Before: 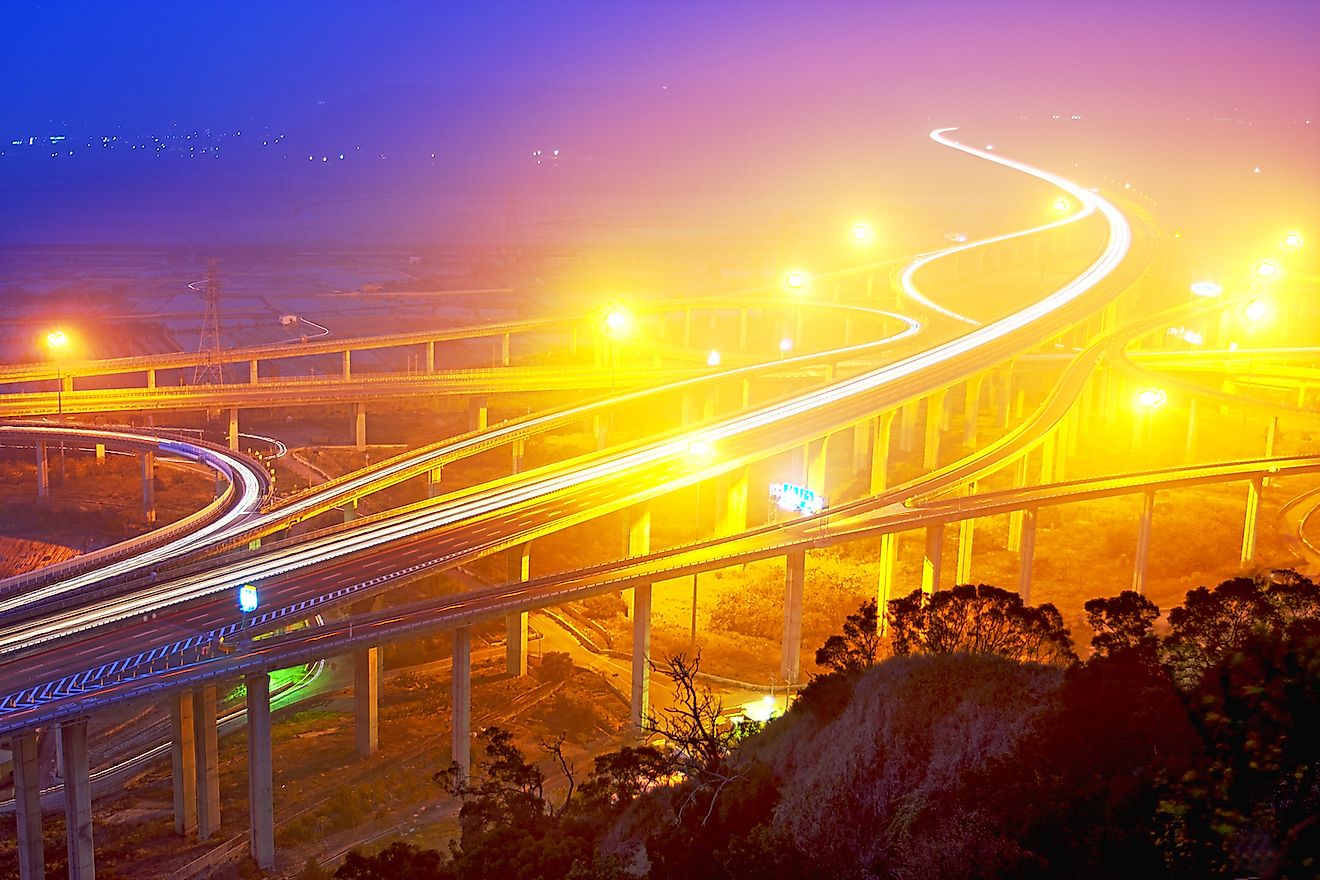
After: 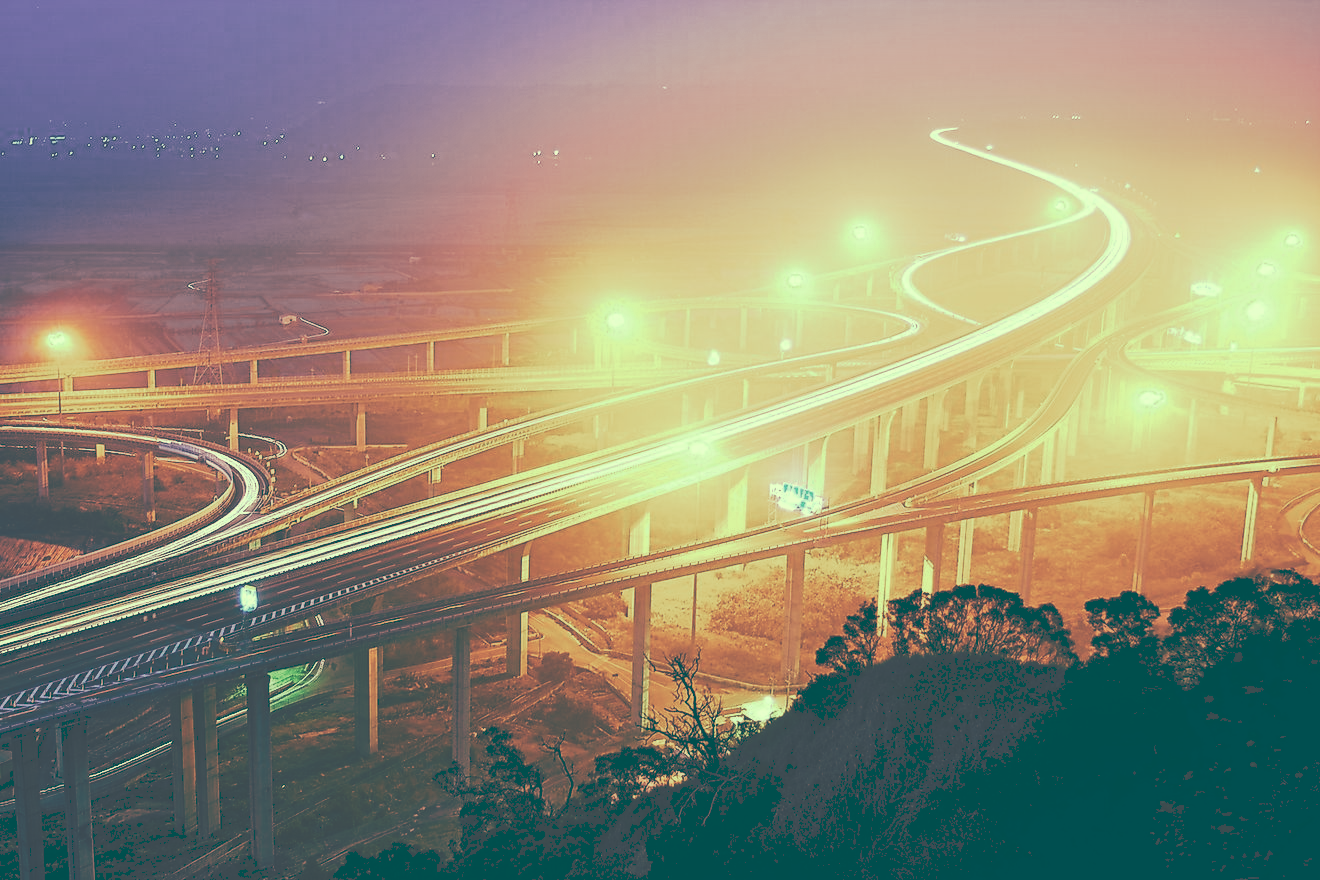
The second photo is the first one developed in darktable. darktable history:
tone curve: curves: ch0 [(0, 0) (0.003, 0.284) (0.011, 0.284) (0.025, 0.288) (0.044, 0.29) (0.069, 0.292) (0.1, 0.296) (0.136, 0.298) (0.177, 0.305) (0.224, 0.312) (0.277, 0.327) (0.335, 0.362) (0.399, 0.407) (0.468, 0.464) (0.543, 0.537) (0.623, 0.62) (0.709, 0.71) (0.801, 0.79) (0.898, 0.862) (1, 1)], preserve colors none
color look up table: target L [95.61, 91.14, 79.4, 73.12, 73.57, 65.23, 53.37, 46.97, 48.45, 45.34, 39.14, 23.46, 202.07, 78.76, 77.61, 72.51, 63.5, 61.74, 60.22, 52.81, 53.53, 46.1, 41.91, 33.79, 32.15, 20.92, 94.18, 91.01, 65.67, 87.7, 74.11, 66.46, 56.28, 47.08, 65.42, 38.37, 37.17, 38.24, 15.82, 13.63, 14.12, 14.35, 87.27, 64.3, 67.6, 51.9, 36.85, 25.08, 21.39], target a [-16.9, -21.81, -41.83, -39.2, -5.491, -28.39, -44.07, -31.7, -30.25, -22.09, -11.22, -61.5, 0, 3.072, 8.91, 22.62, 3.056, 23.39, 34.7, 3.861, 38.45, 15.11, 24.54, -0.217, 15.38, -39.63, -5.192, -0.688, 11.22, 2.833, 8.881, 2.534, 32.57, -0.337, 15.58, -7.804, 3.717, 10.5, -42.53, -34.04, -38.03, -36.94, -25.79, -32.79, -2.869, -23.54, -24.77, -53.73, -54.32], target b [34.33, 39.75, 29.79, 15.31, 21.1, 21.7, 22.06, 16.41, 9.79, 0.651, 8.15, -11.85, -0.001, 42.31, 26.25, 24.91, 31.42, 37.18, 34.65, 7.274, 14.97, 15.87, 3.759, -3.214, 4.096, -15.26, 19.9, 15.77, 11.95, 12.23, 8.747, -15.9, 1.731, -3.124, -1.878, -18.84, -13.94, -31.28, -25.25, -35.78, -27.43, -32.35, 11.15, 4.881, 7.535, -14.46, -9.76, -14.48, -23.06], num patches 49
